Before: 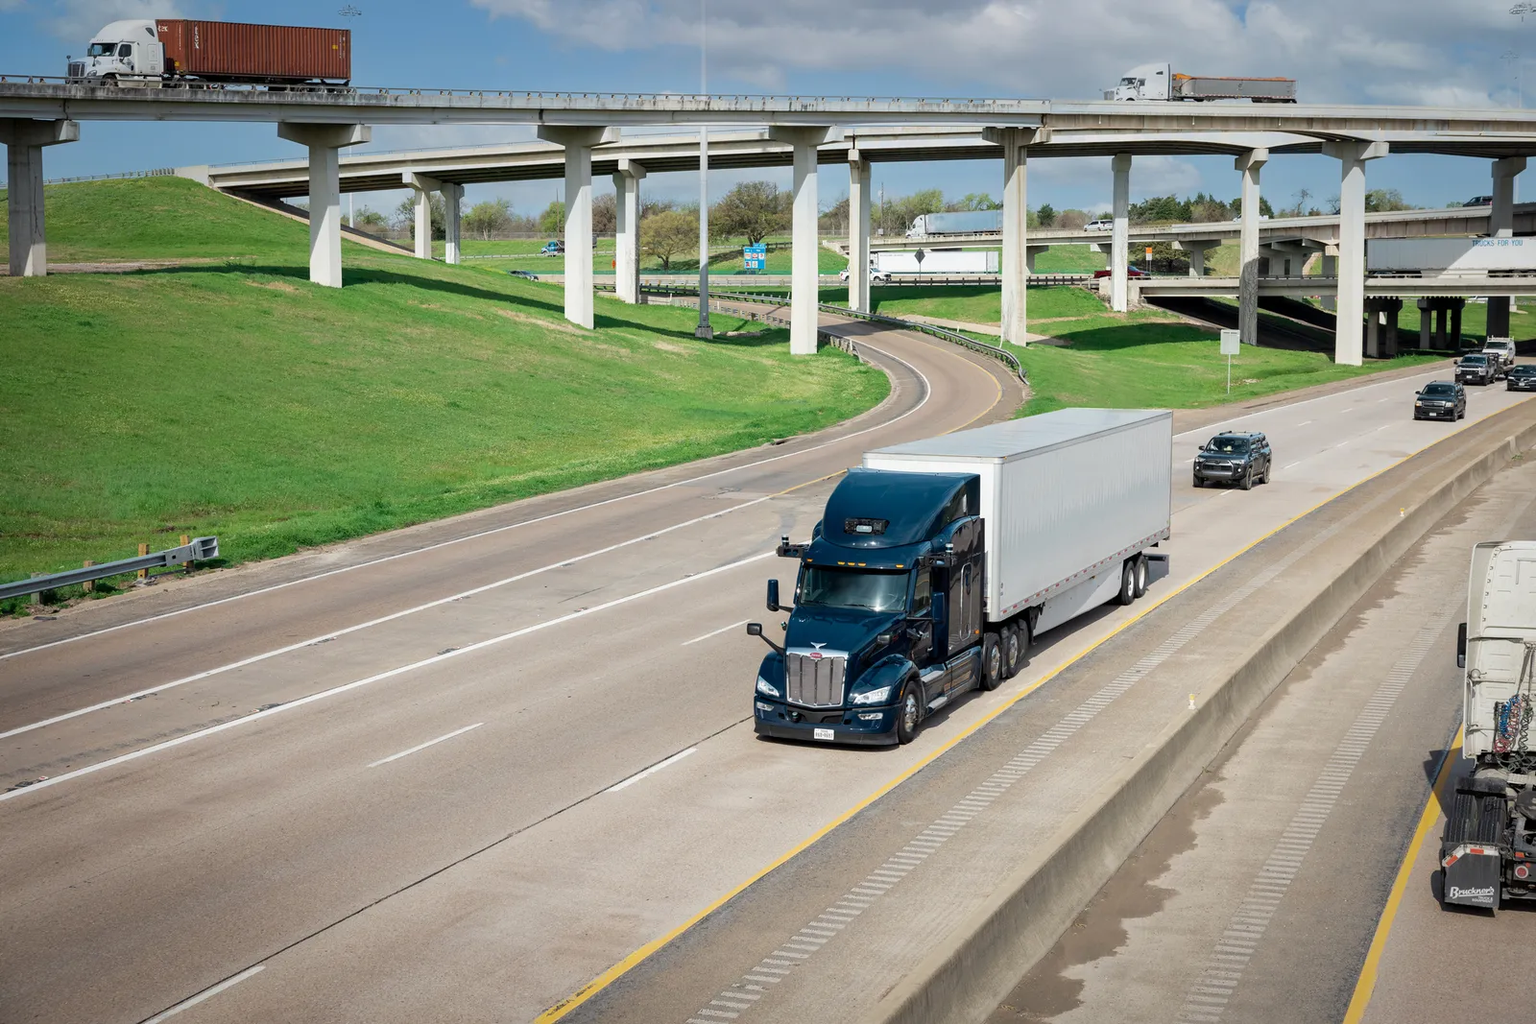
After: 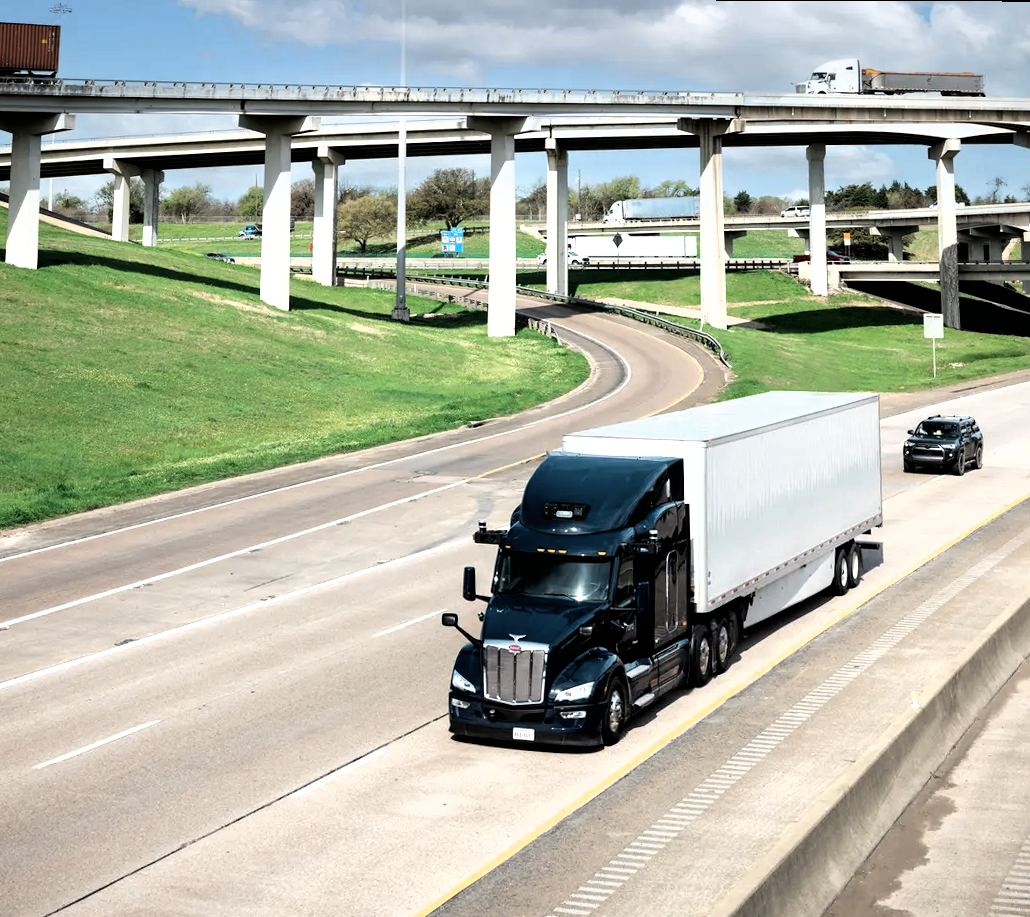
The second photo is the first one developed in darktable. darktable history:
rotate and perspective: rotation 0.215°, lens shift (vertical) -0.139, crop left 0.069, crop right 0.939, crop top 0.002, crop bottom 0.996
crop: left 18.479%, right 12.2%, bottom 13.971%
filmic rgb: black relative exposure -8.2 EV, white relative exposure 2.2 EV, threshold 3 EV, hardness 7.11, latitude 85.74%, contrast 1.696, highlights saturation mix -4%, shadows ↔ highlights balance -2.69%, color science v5 (2021), contrast in shadows safe, contrast in highlights safe, enable highlight reconstruction true
